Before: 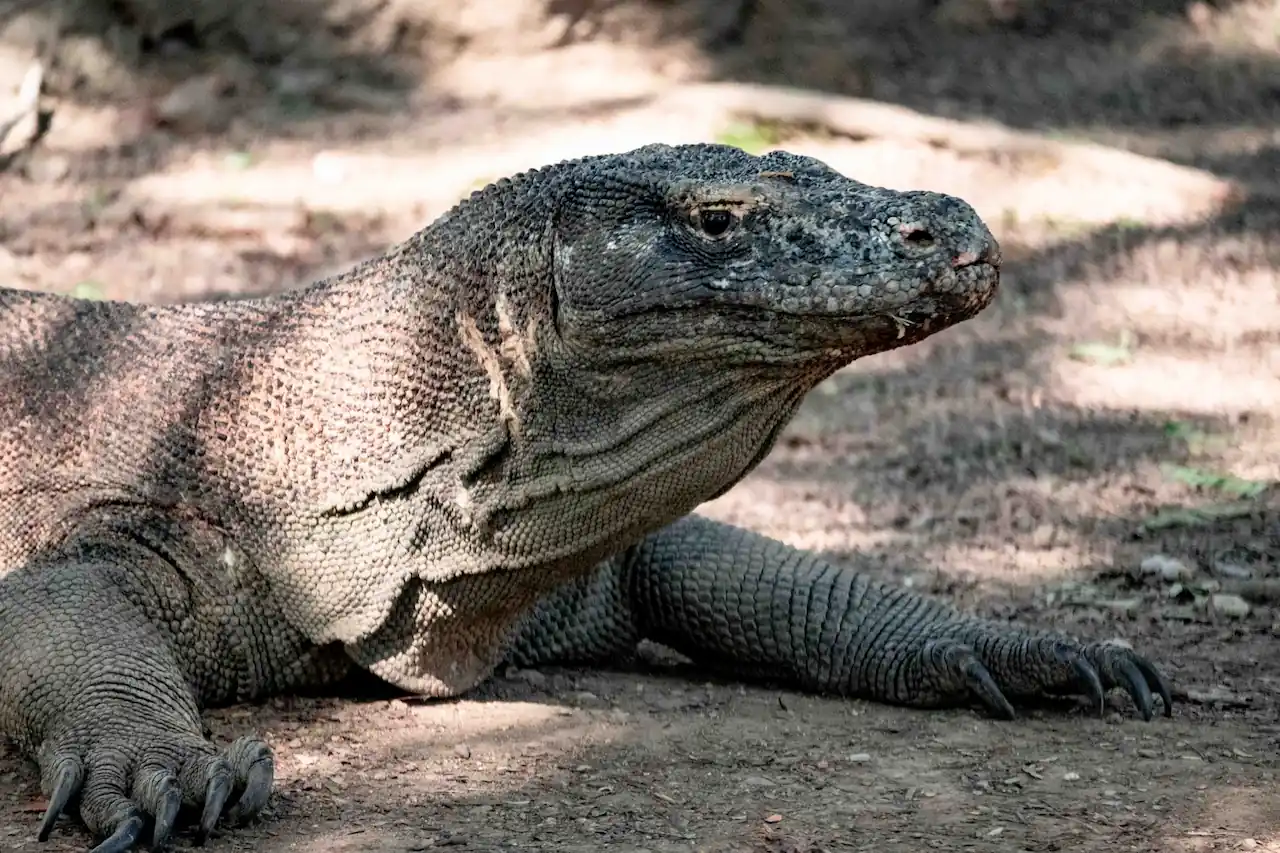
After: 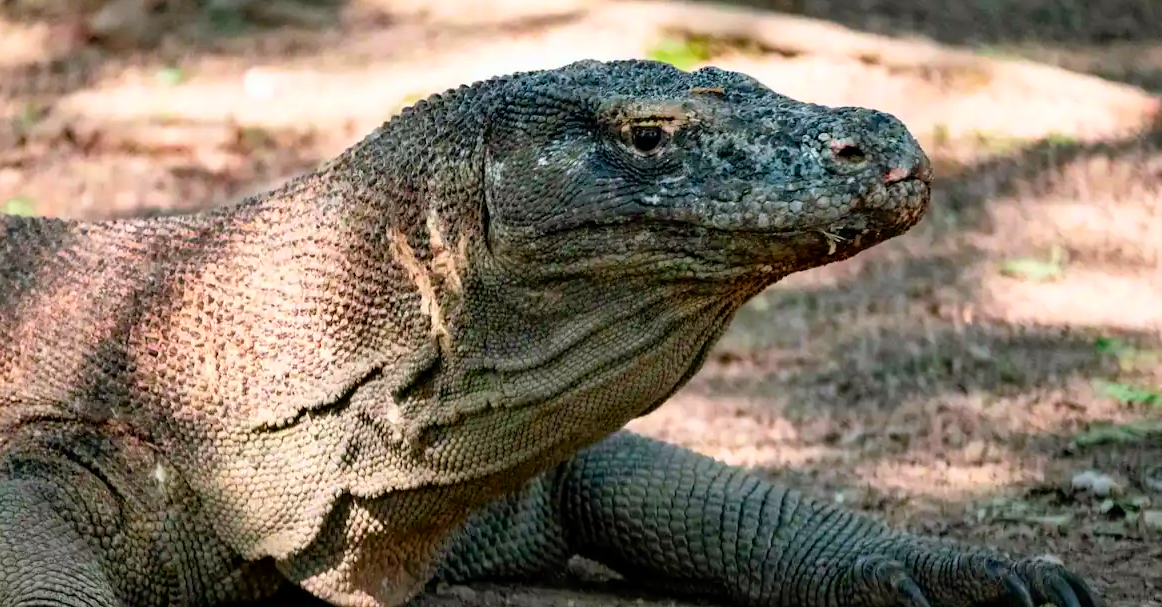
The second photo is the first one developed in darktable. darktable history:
color balance rgb: shadows lift › chroma 3.792%, shadows lift › hue 89.58°, perceptual saturation grading › global saturation 25.84%, global vibrance 20%
crop: left 5.424%, top 9.95%, right 3.772%, bottom 18.828%
color correction: highlights b* 0.066, saturation 1.27
